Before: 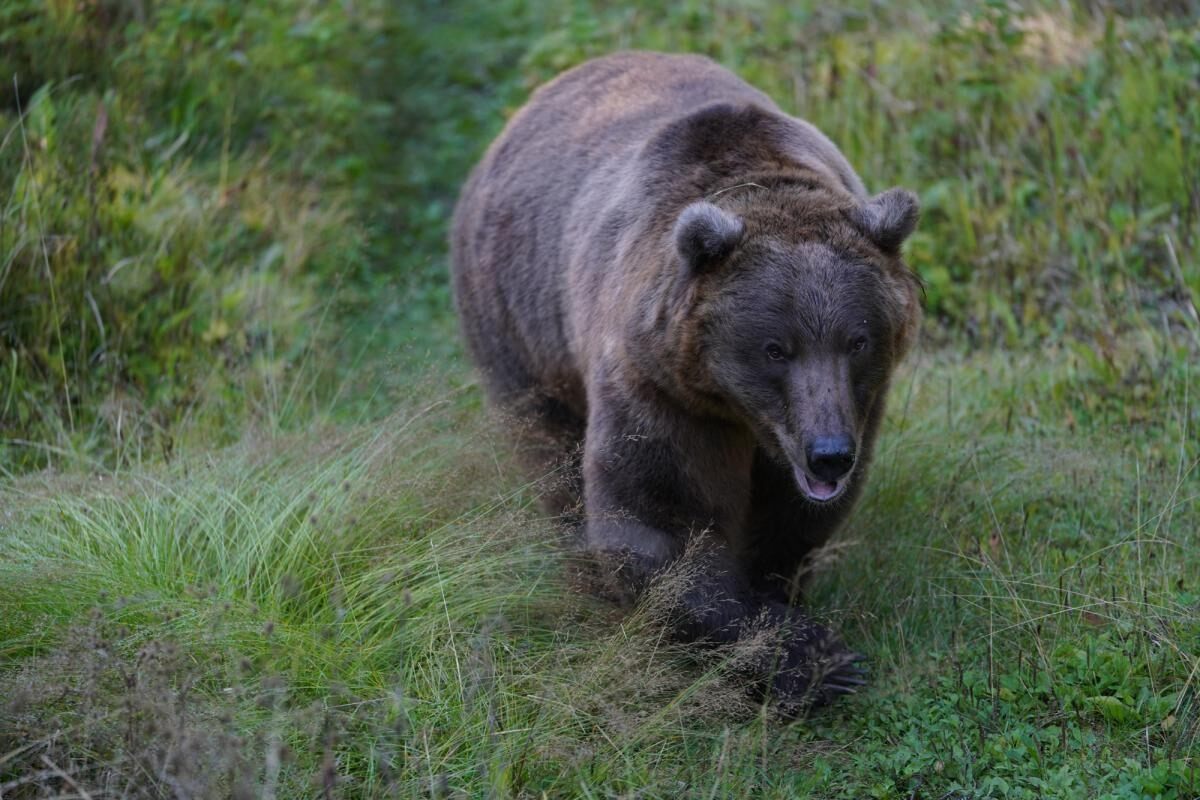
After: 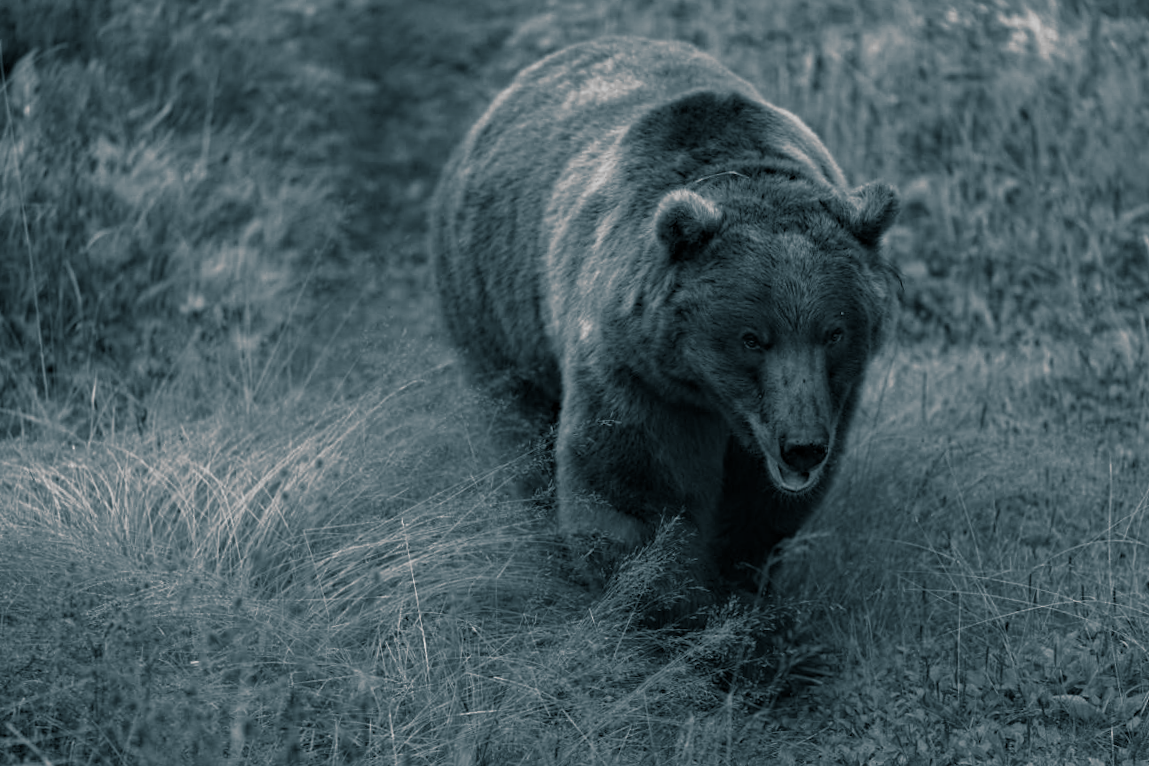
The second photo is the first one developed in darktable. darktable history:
monochrome: on, module defaults
base curve: curves: ch0 [(0, 0) (0.257, 0.25) (0.482, 0.586) (0.757, 0.871) (1, 1)]
split-toning: shadows › hue 205.2°, shadows › saturation 0.43, highlights › hue 54°, highlights › saturation 0.54
haze removal: strength 0.29, distance 0.25, compatibility mode true, adaptive false
color calibration: output R [0.972, 0.068, -0.094, 0], output G [-0.178, 1.216, -0.086, 0], output B [0.095, -0.136, 0.98, 0], illuminant custom, x 0.371, y 0.381, temperature 4283.16 K
crop and rotate: angle -1.69°
